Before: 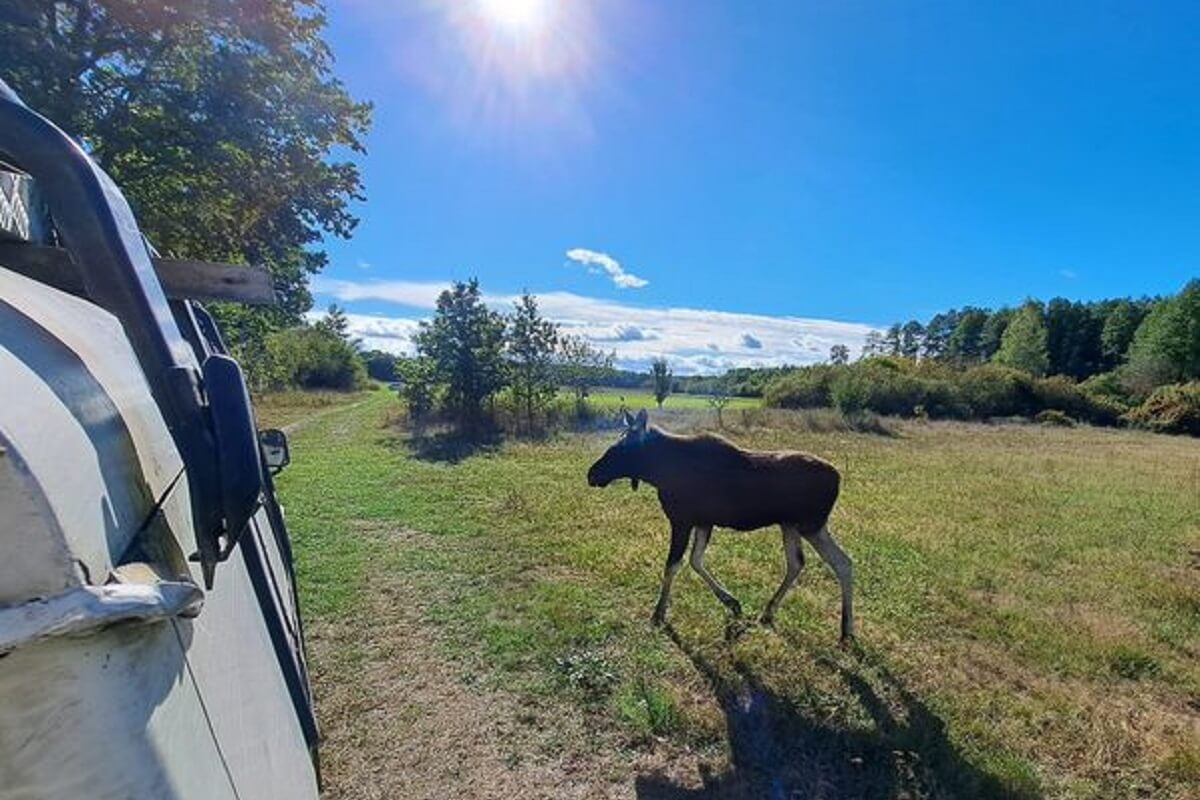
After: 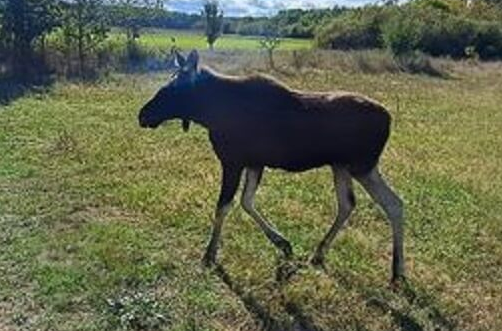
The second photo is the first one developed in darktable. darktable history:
crop: left 37.436%, top 44.997%, right 20.653%, bottom 13.592%
